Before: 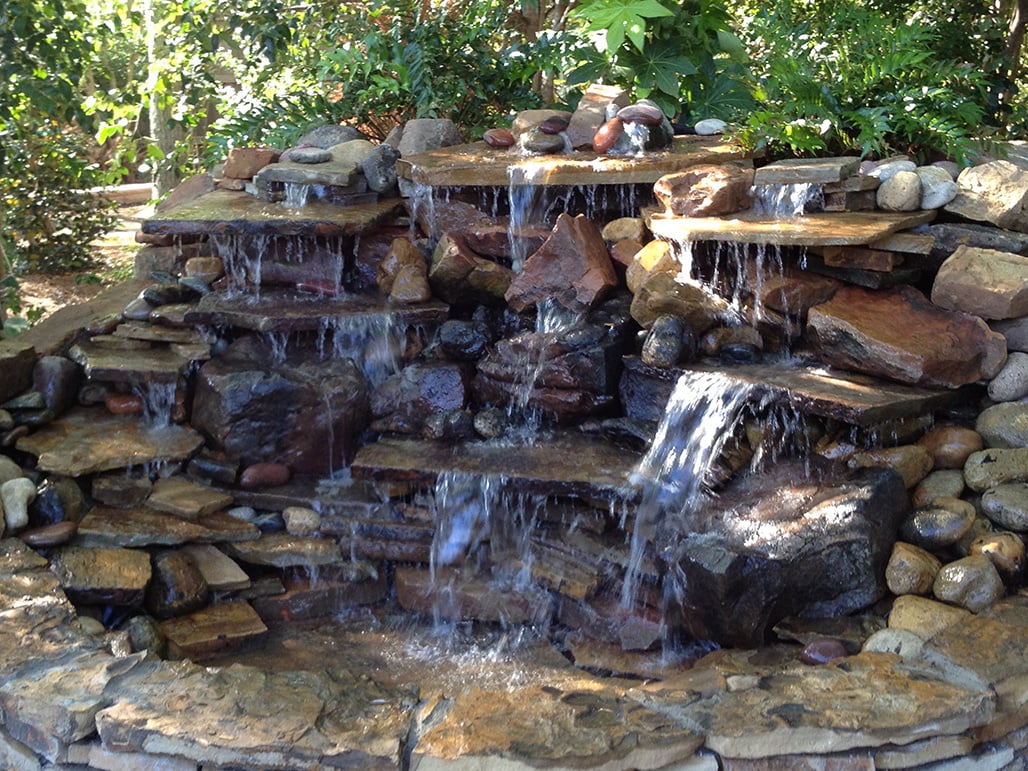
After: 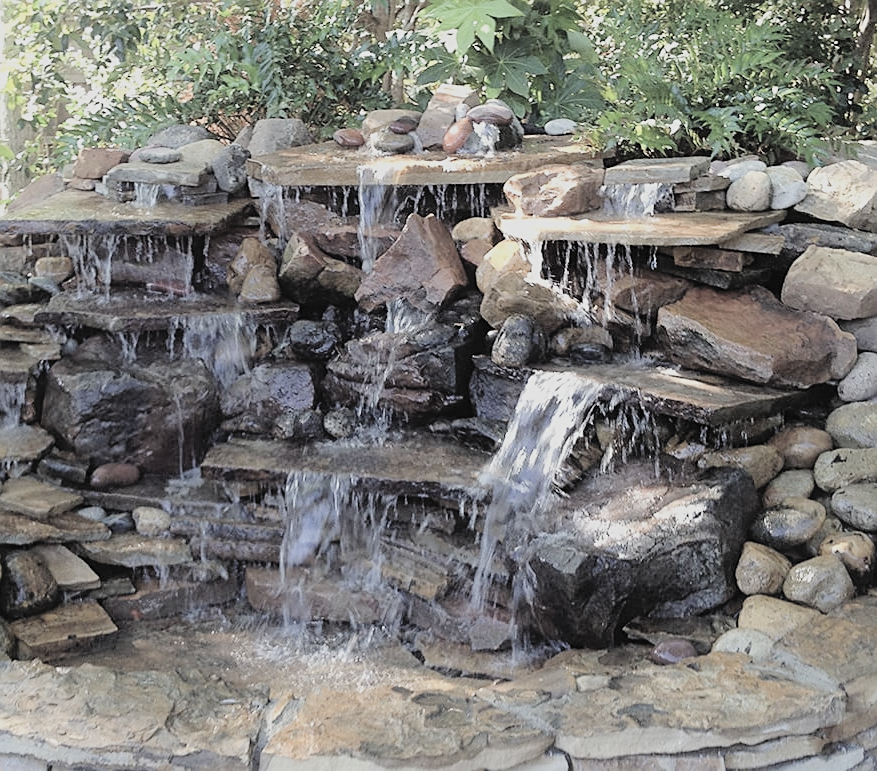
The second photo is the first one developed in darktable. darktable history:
crop and rotate: left 14.652%
contrast brightness saturation: brightness 0.182, saturation -0.508
tone equalizer: on, module defaults
exposure: black level correction -0.002, exposure 0.529 EV, compensate highlight preservation false
contrast equalizer: octaves 7, y [[0.609, 0.611, 0.615, 0.613, 0.607, 0.603], [0.504, 0.498, 0.496, 0.499, 0.506, 0.516], [0 ×6], [0 ×6], [0 ×6]], mix -0.317
sharpen: on, module defaults
filmic rgb: black relative exposure -6.85 EV, white relative exposure 5.85 EV, threshold 5.99 EV, hardness 2.7, enable highlight reconstruction true
